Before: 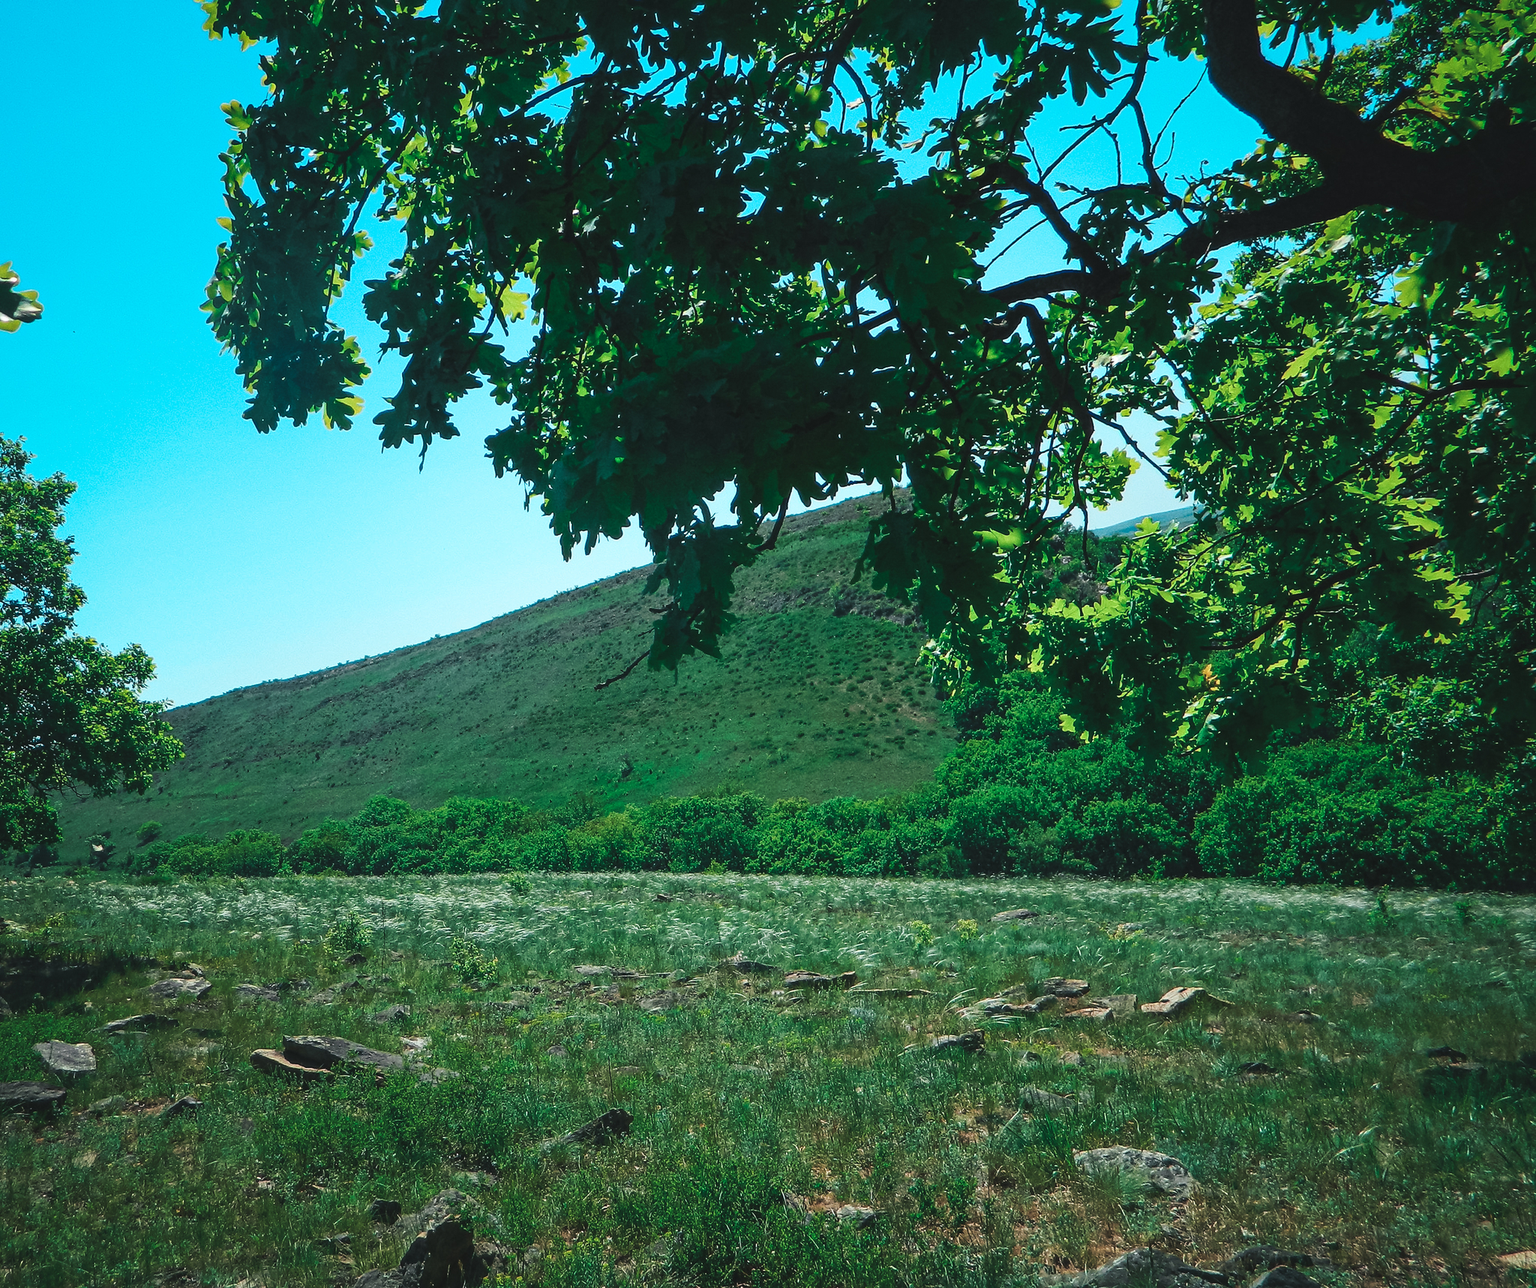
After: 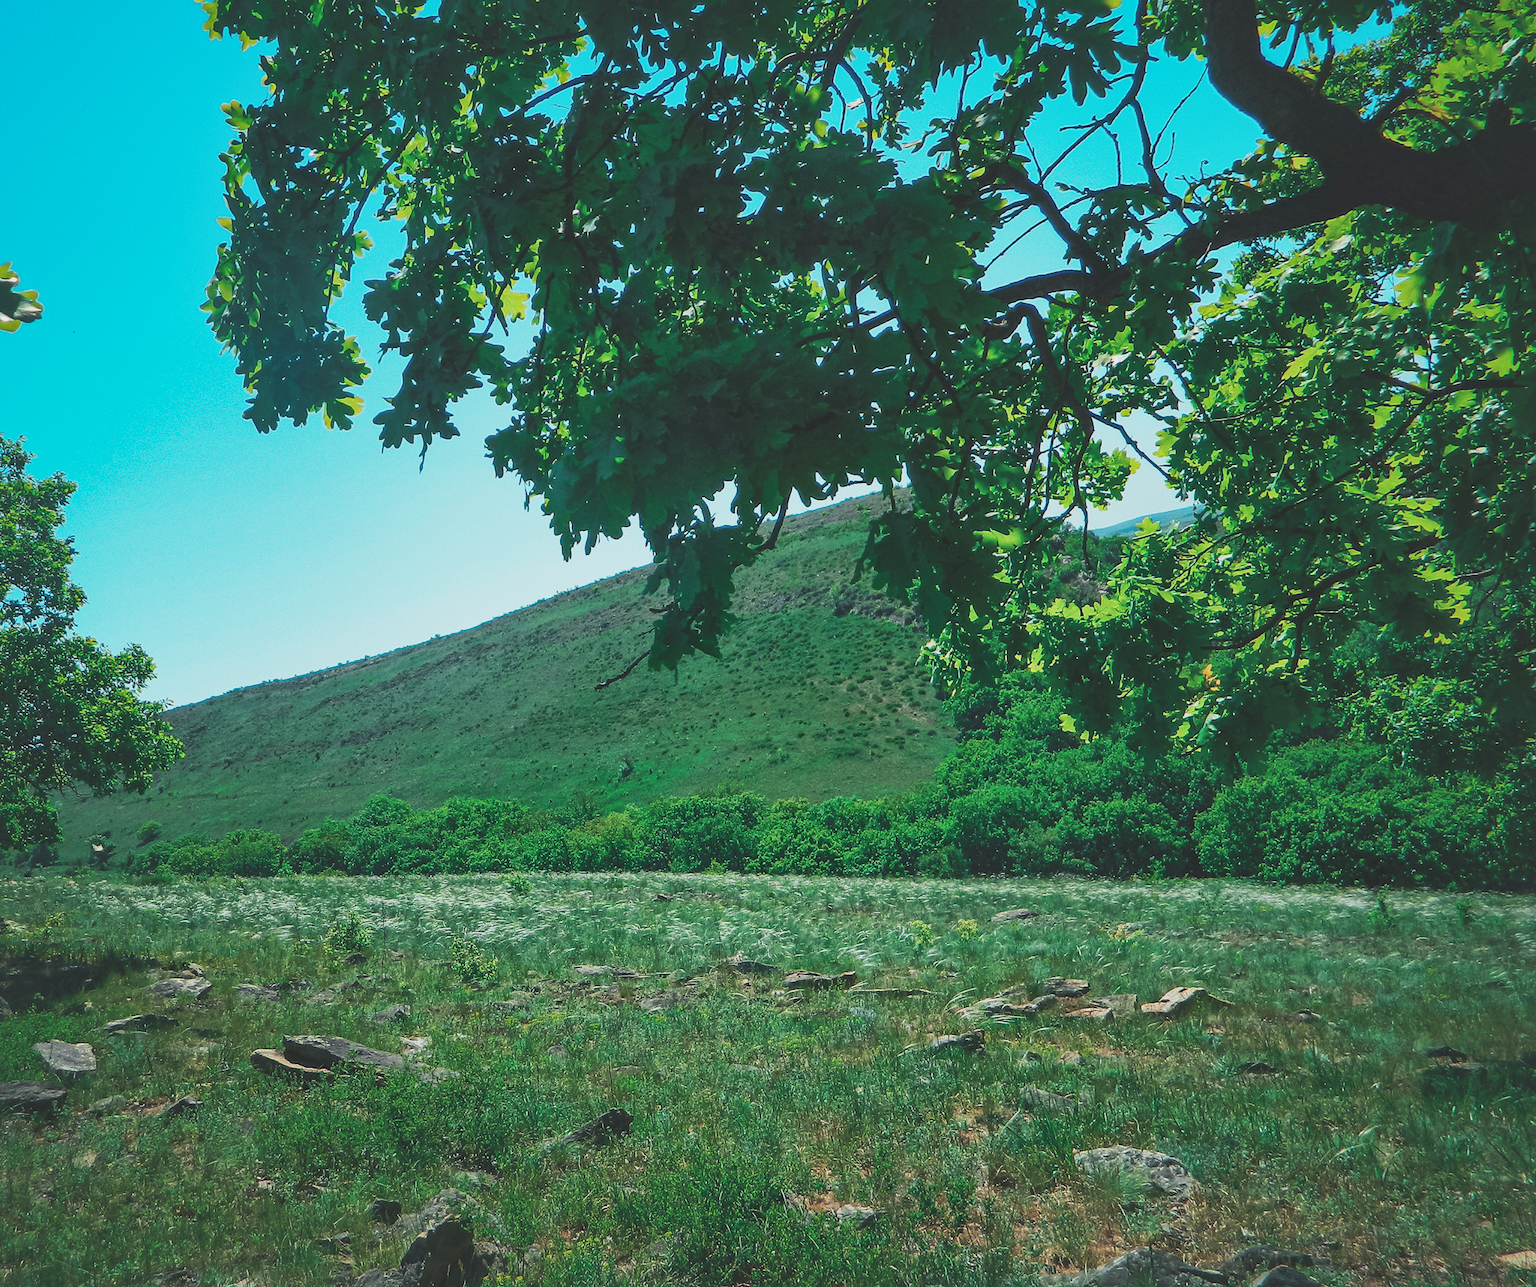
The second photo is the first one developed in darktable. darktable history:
shadows and highlights: on, module defaults
contrast brightness saturation: contrast -0.092, saturation -0.098
base curve: curves: ch0 [(0, 0) (0.666, 0.806) (1, 1)], preserve colors none
